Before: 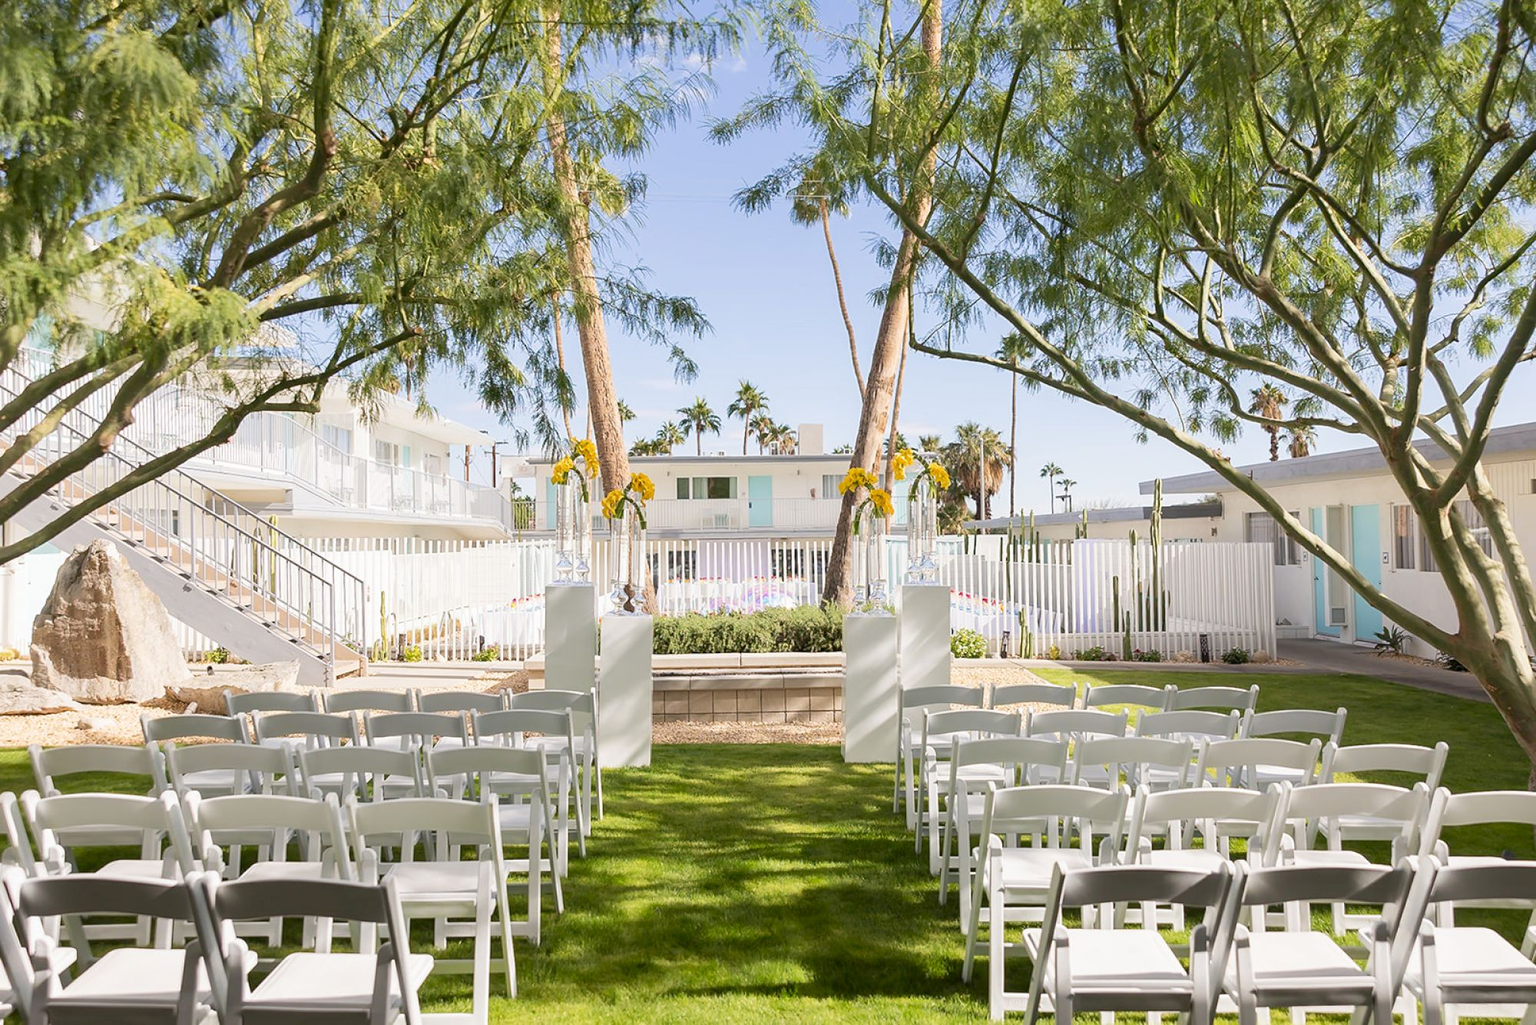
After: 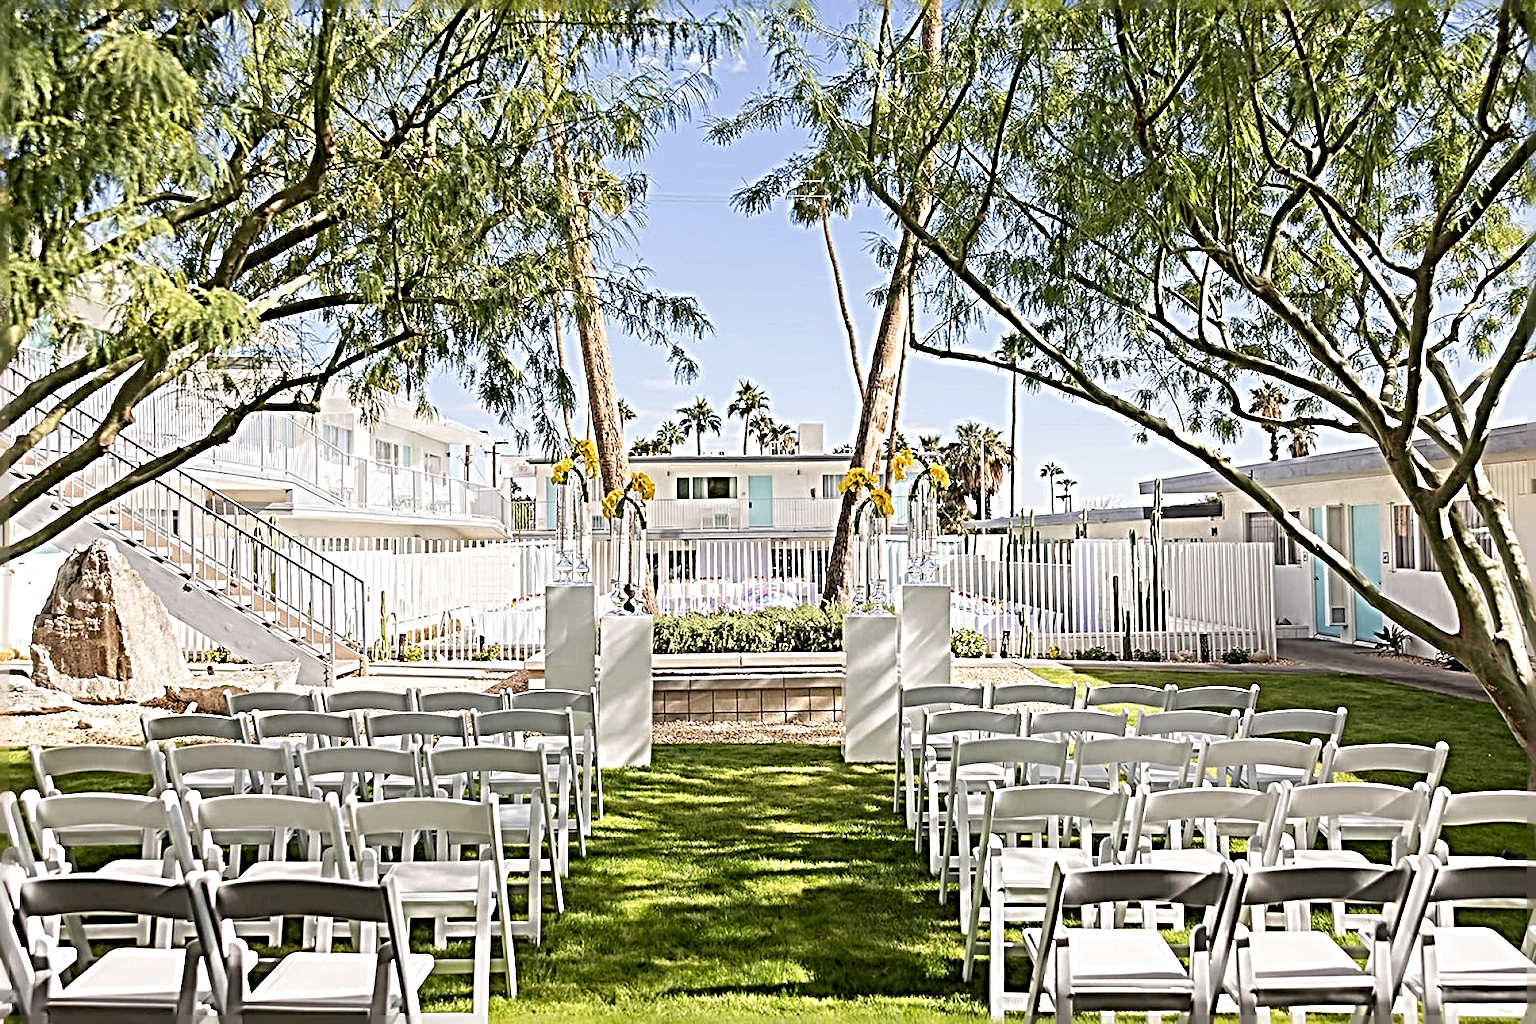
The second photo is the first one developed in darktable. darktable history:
sharpen: radius 6.281, amount 1.811, threshold 0.167
local contrast: highlights 105%, shadows 97%, detail 119%, midtone range 0.2
